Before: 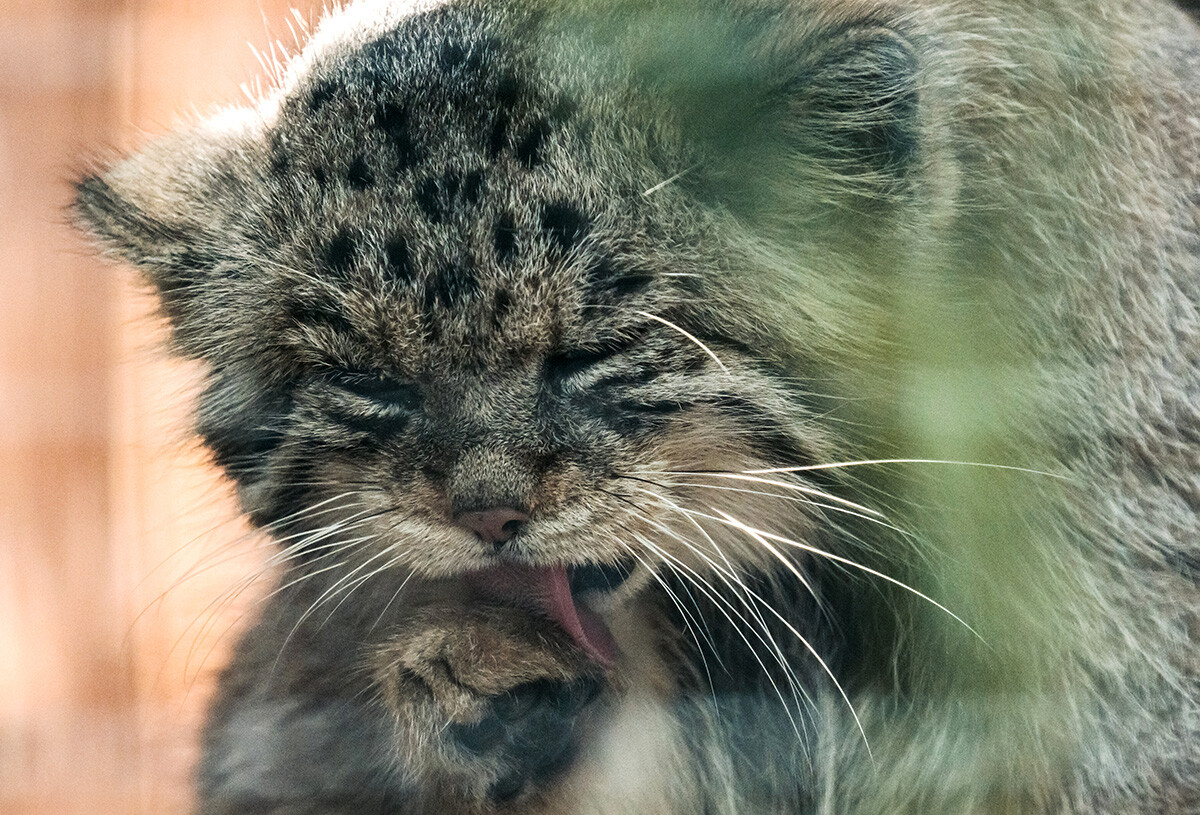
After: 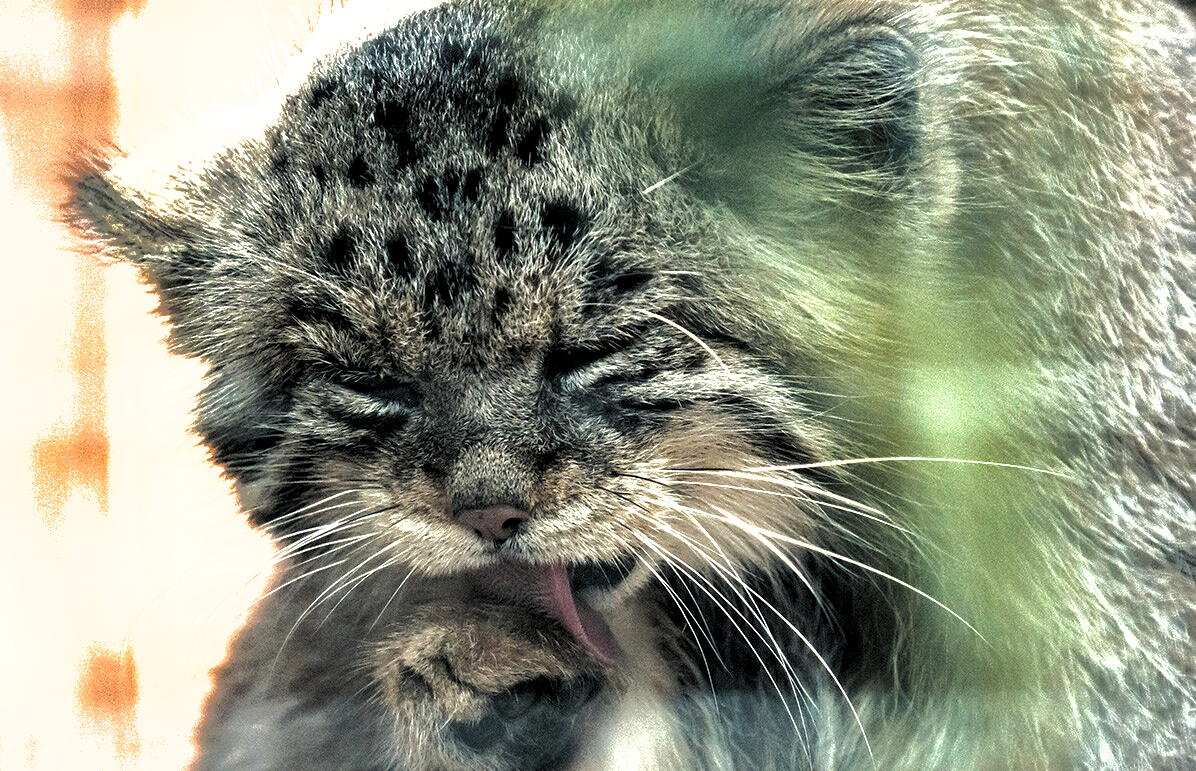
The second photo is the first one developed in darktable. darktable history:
shadows and highlights: shadows 40.29, highlights -59.87
exposure: black level correction 0, exposure 0.68 EV, compensate exposure bias true, compensate highlight preservation false
crop: top 0.328%, right 0.262%, bottom 5.066%
levels: levels [0.116, 0.574, 1]
tone equalizer: -8 EV -0.45 EV, -7 EV -0.389 EV, -6 EV -0.3 EV, -5 EV -0.219 EV, -3 EV 0.214 EV, -2 EV 0.35 EV, -1 EV 0.4 EV, +0 EV 0.403 EV
